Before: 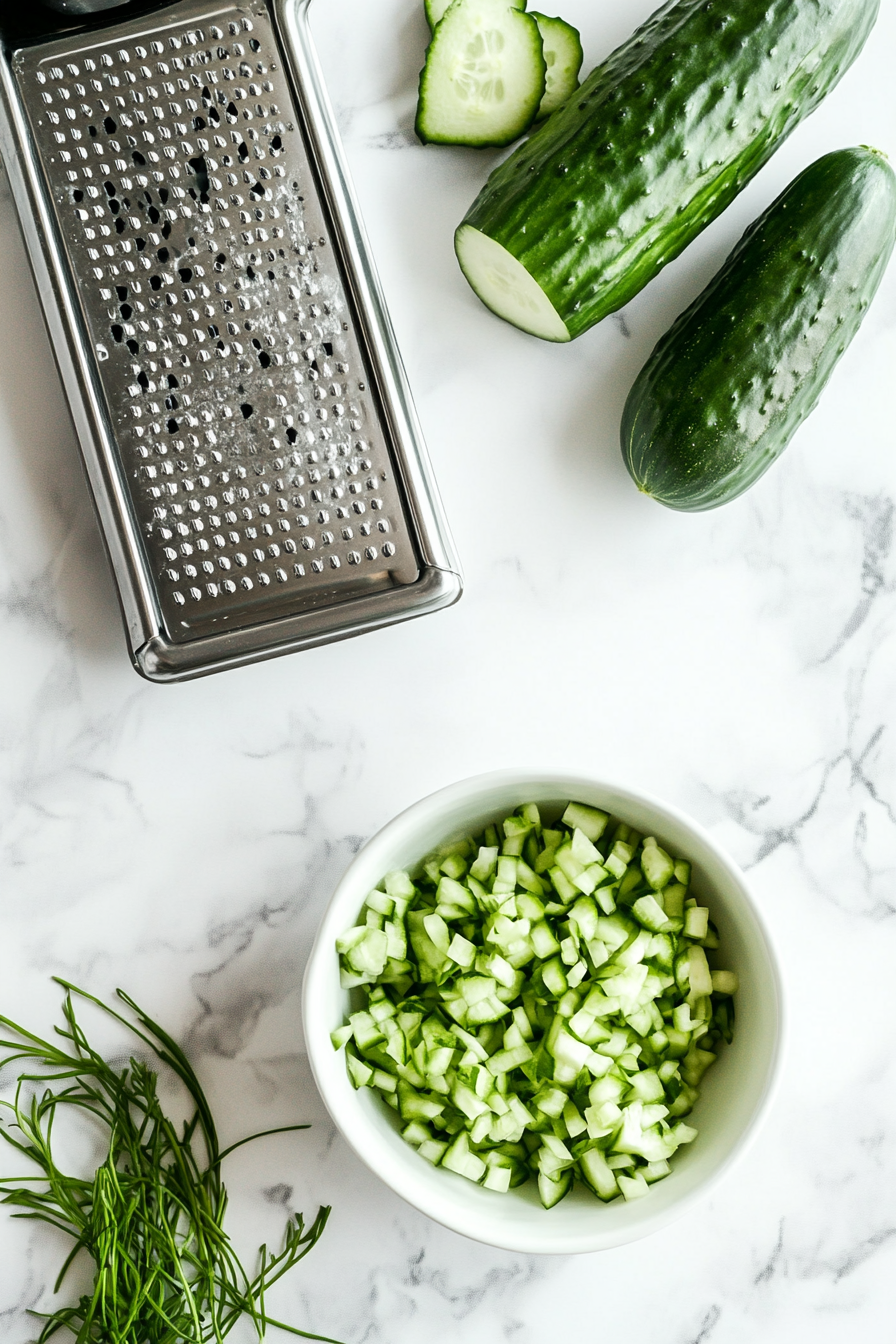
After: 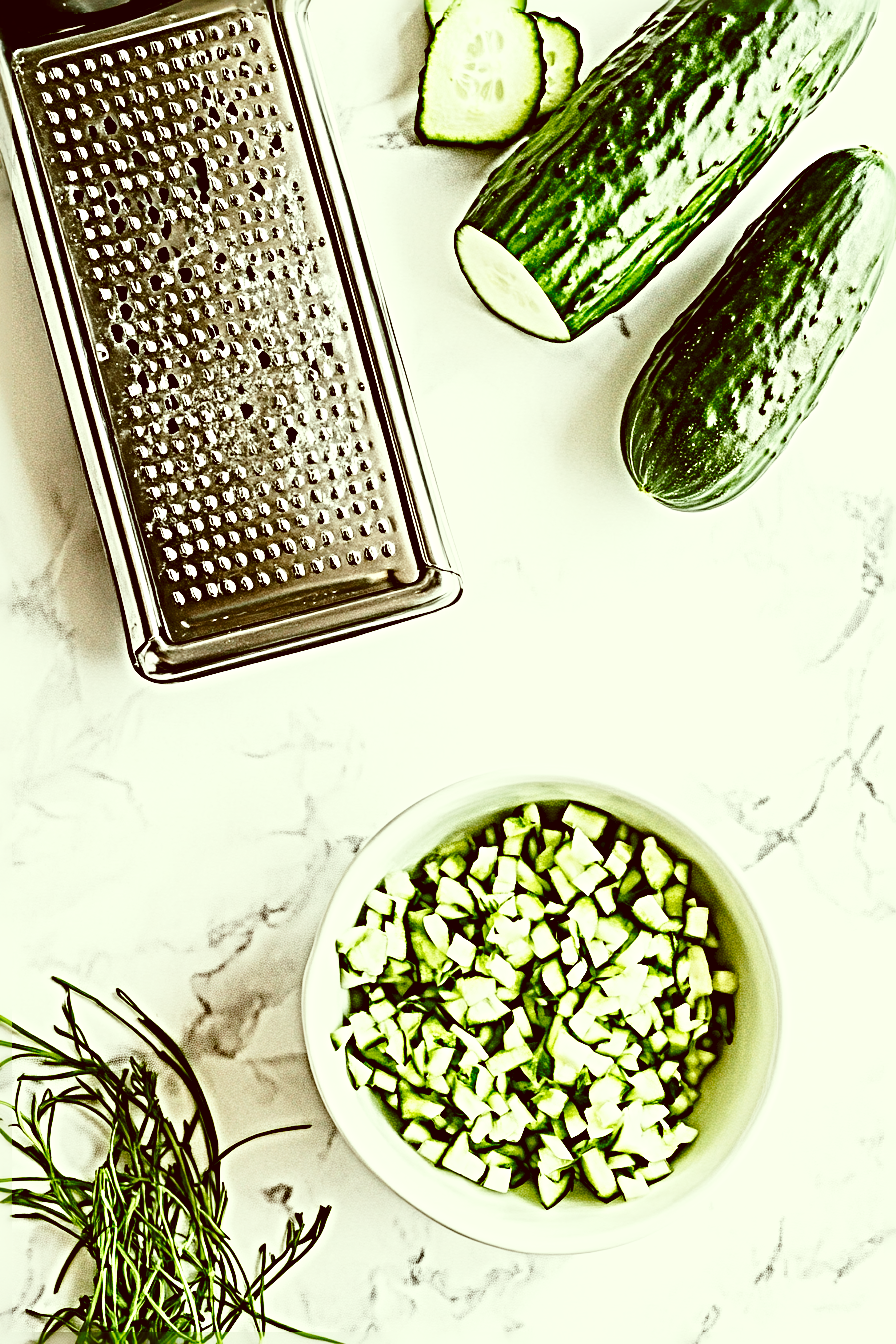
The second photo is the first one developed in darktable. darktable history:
color correction: highlights a* -5.38, highlights b* 9.8, shadows a* 9.4, shadows b* 24.37
base curve: curves: ch0 [(0, 0) (0.036, 0.037) (0.121, 0.228) (0.46, 0.76) (0.859, 0.983) (1, 1)], preserve colors none
sharpen: radius 6.277, amount 1.812, threshold 0.086
